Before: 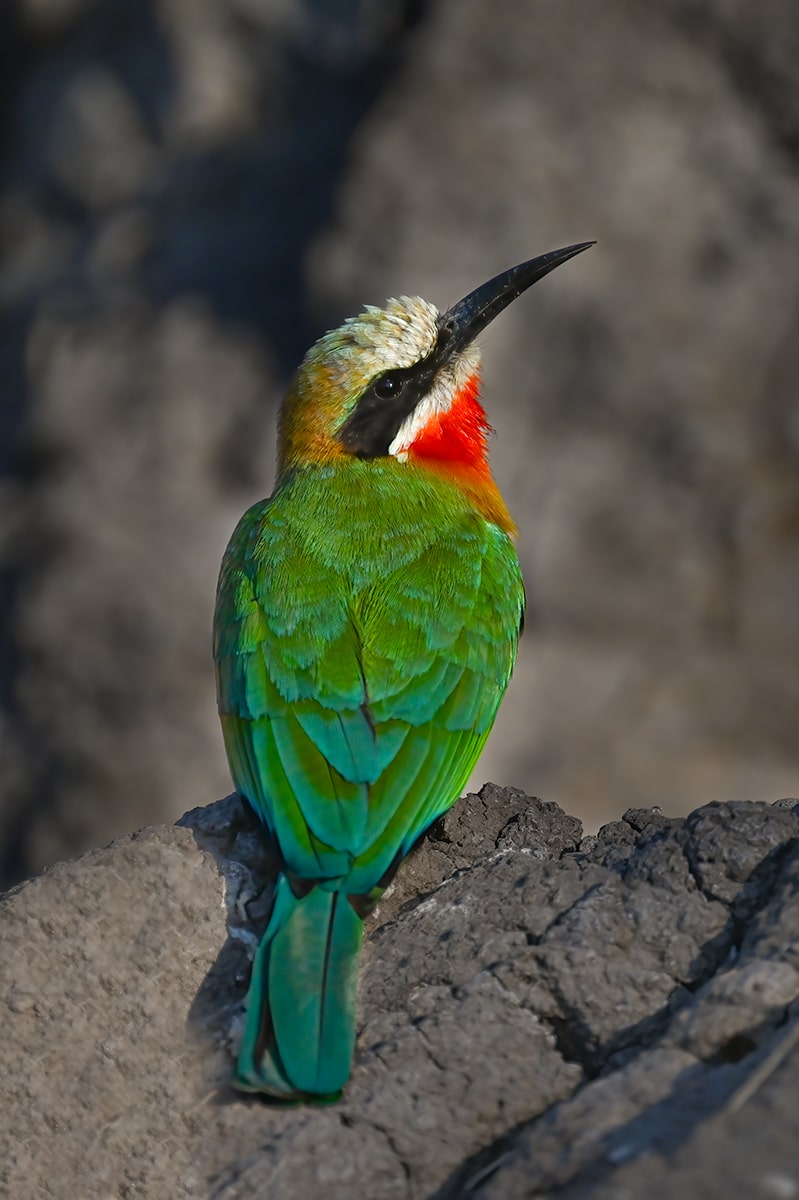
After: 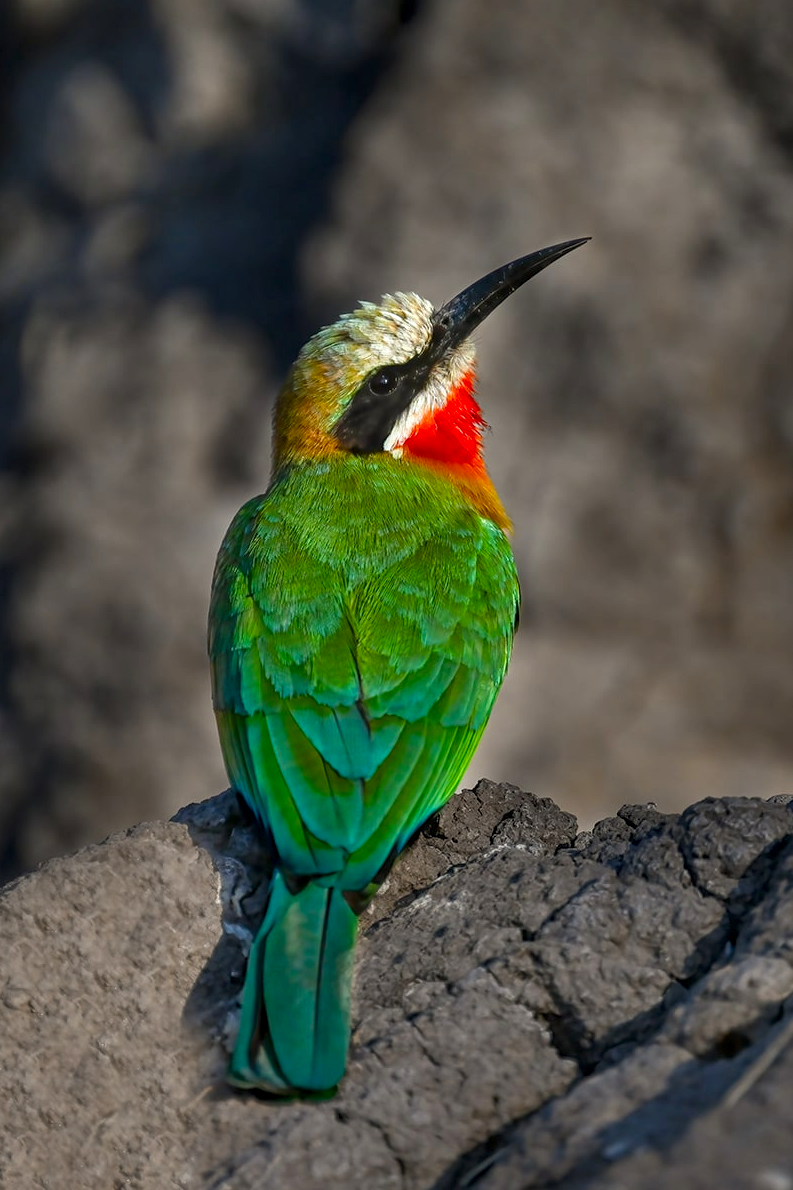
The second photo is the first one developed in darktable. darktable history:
shadows and highlights: shadows -1.85, highlights 41.16
local contrast: detail 130%
contrast brightness saturation: contrast 0.037, saturation 0.162
crop and rotate: left 0.746%, top 0.381%, bottom 0.416%
